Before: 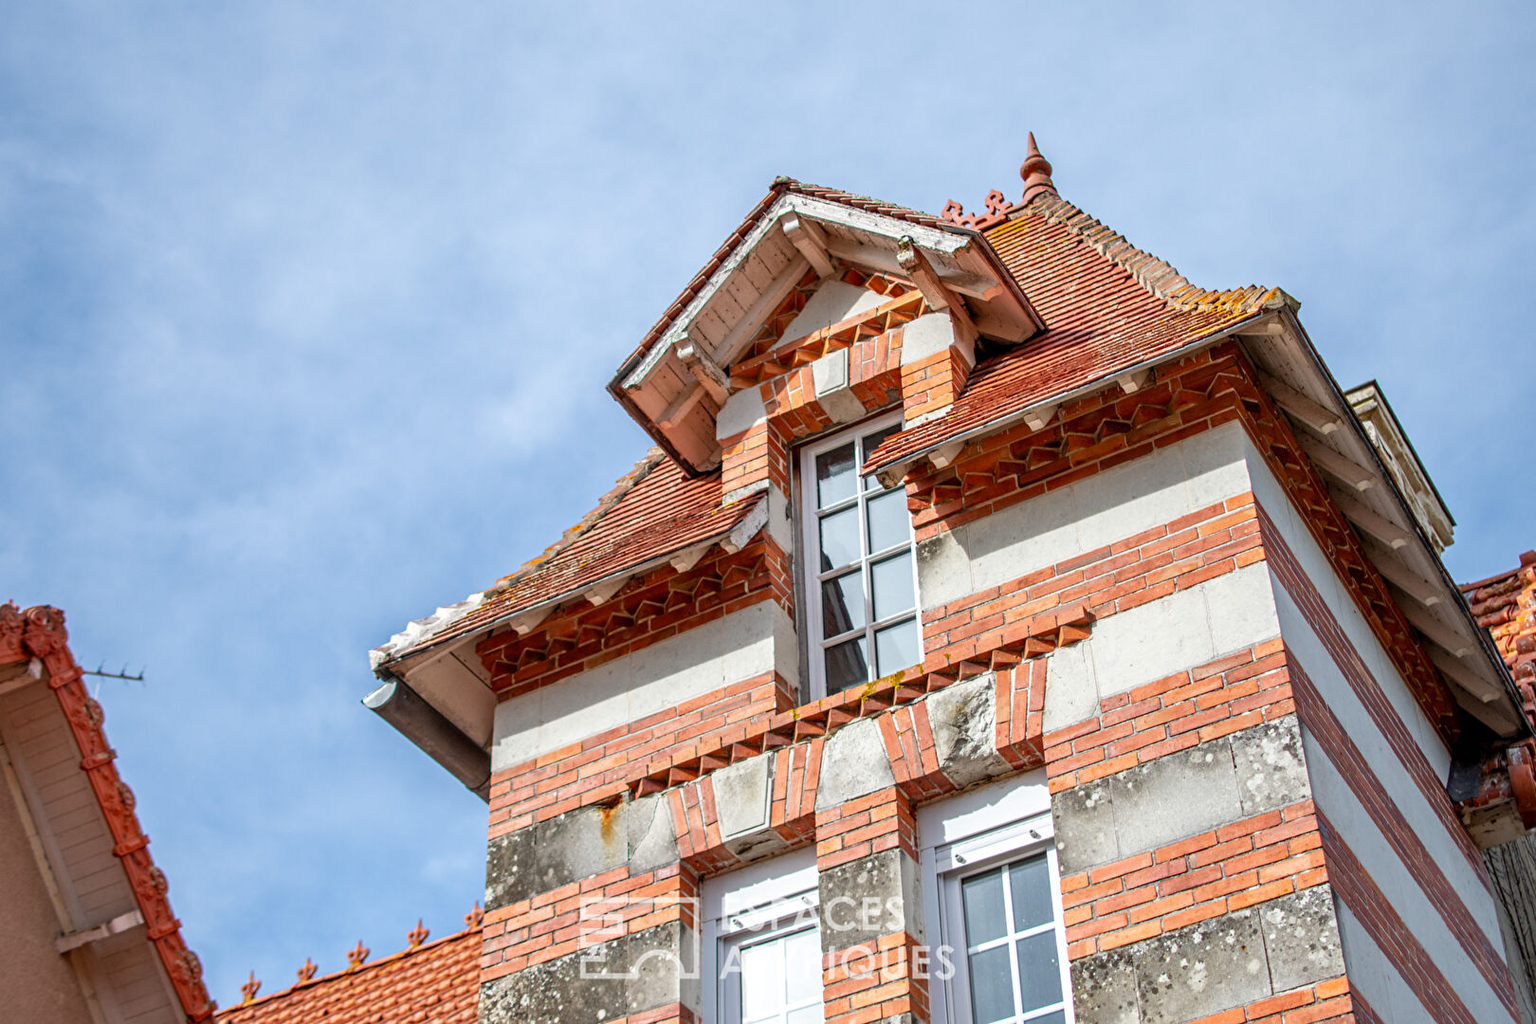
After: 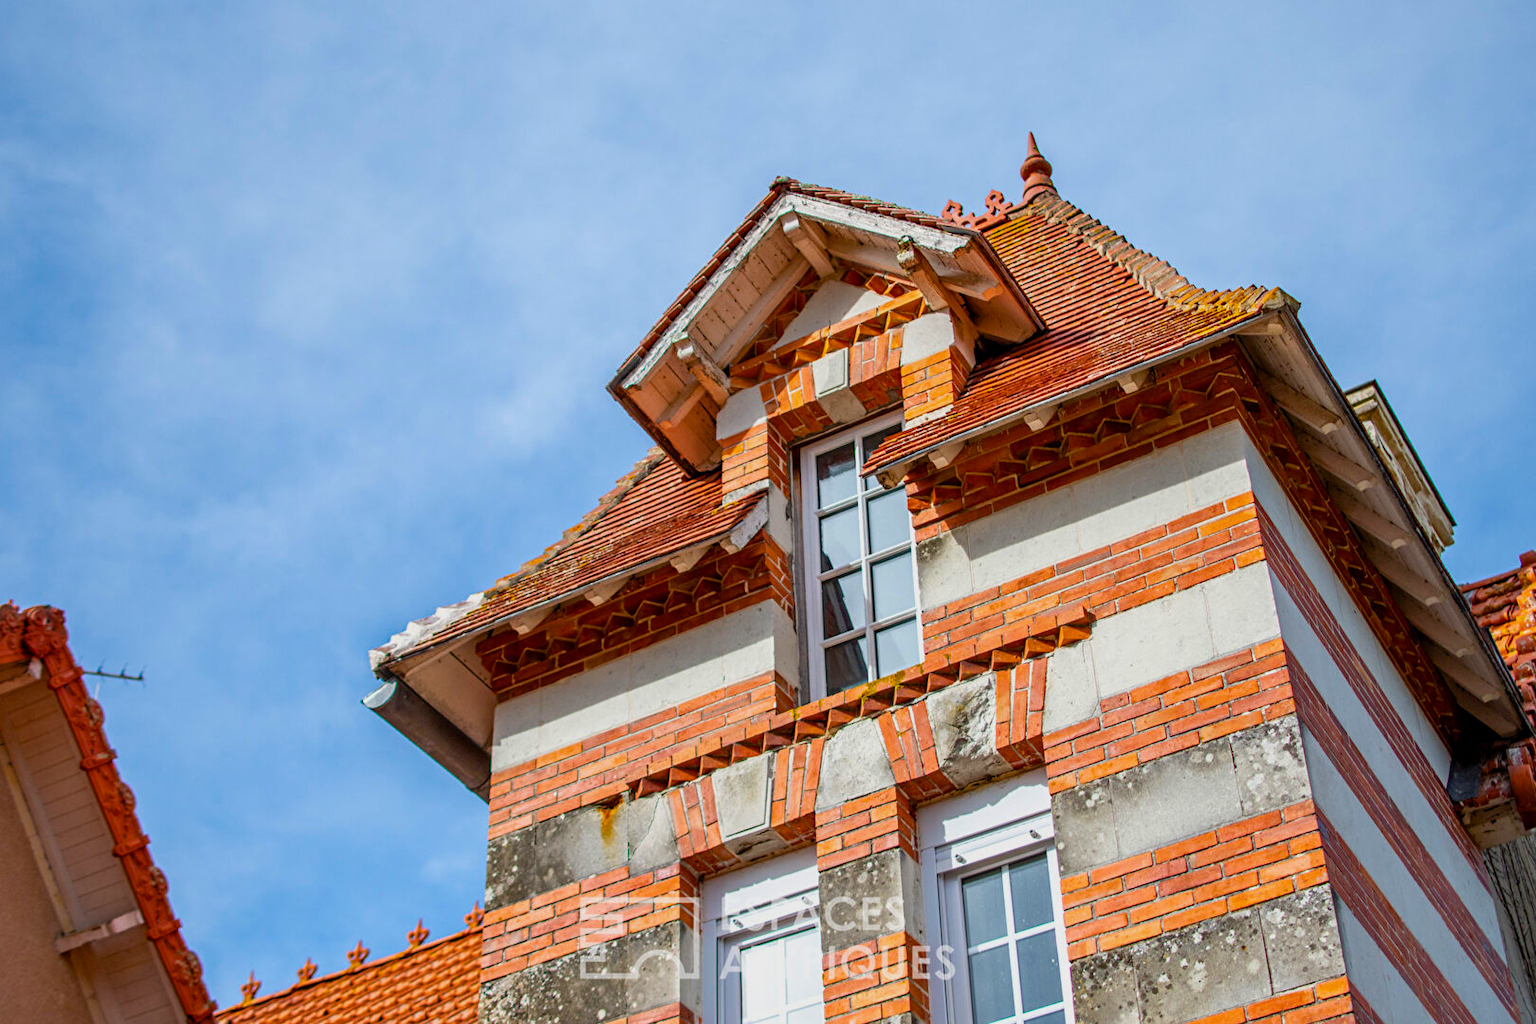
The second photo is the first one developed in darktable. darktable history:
color balance rgb: linear chroma grading › global chroma 19.403%, perceptual saturation grading › global saturation 25.397%
exposure: exposure -0.286 EV, compensate exposure bias true, compensate highlight preservation false
